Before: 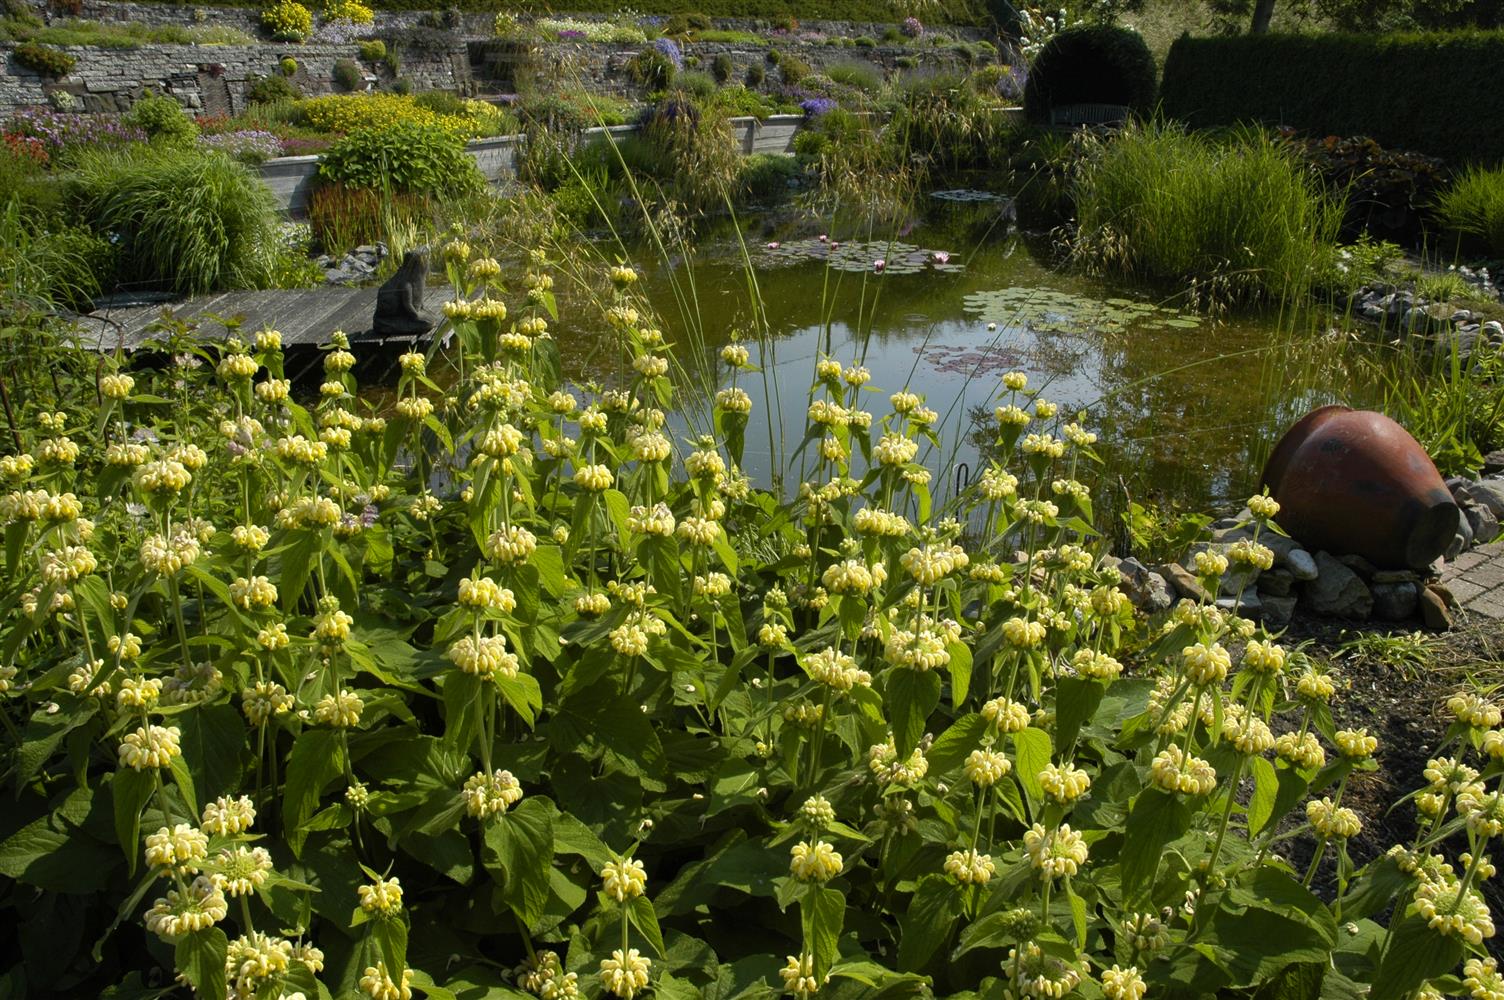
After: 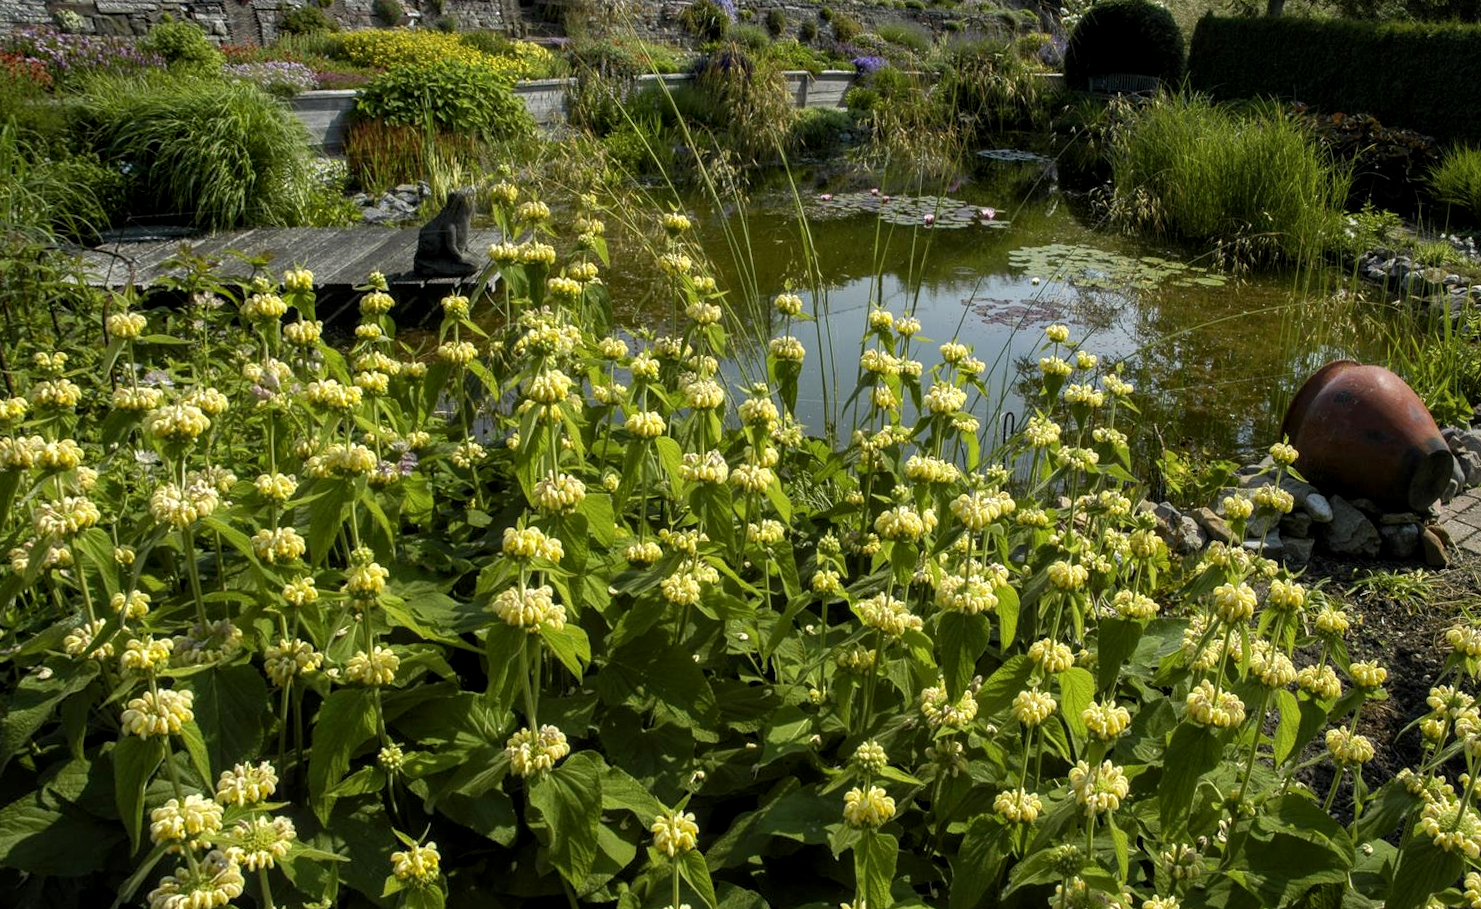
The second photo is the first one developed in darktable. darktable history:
rotate and perspective: rotation -0.013°, lens shift (vertical) -0.027, lens shift (horizontal) 0.178, crop left 0.016, crop right 0.989, crop top 0.082, crop bottom 0.918
local contrast: detail 130%
